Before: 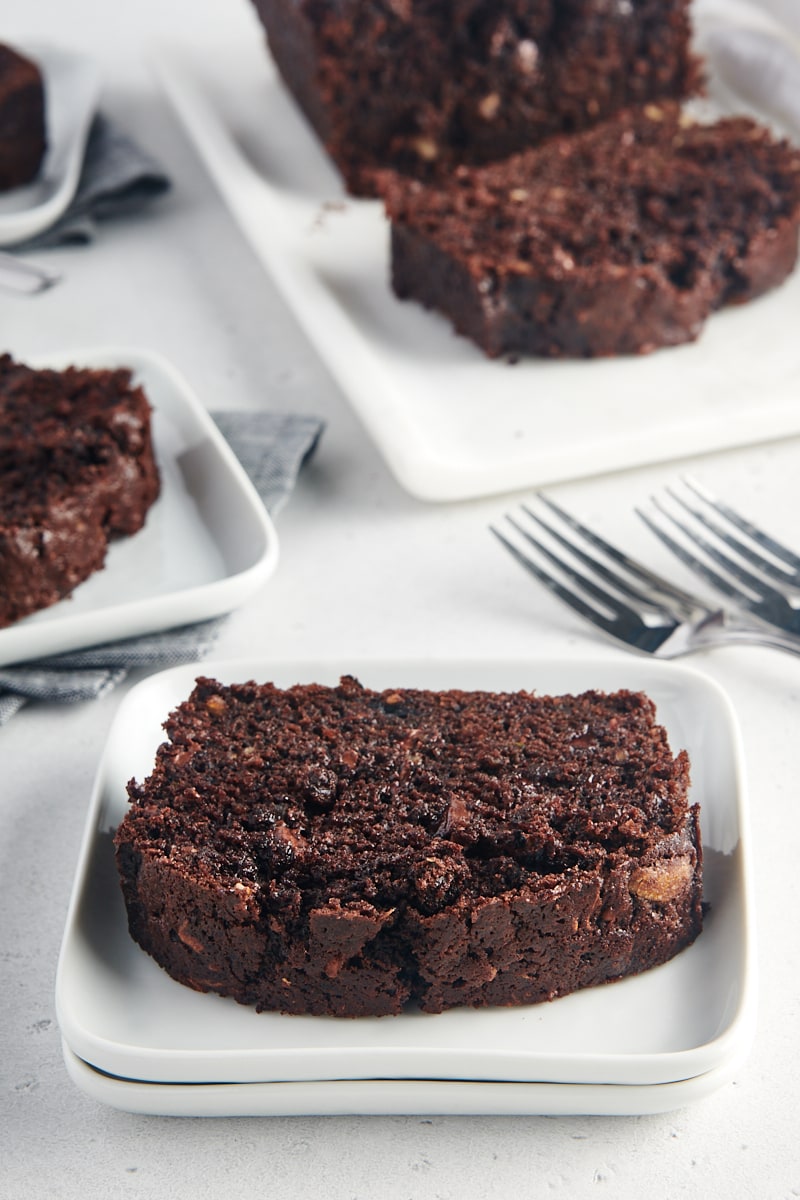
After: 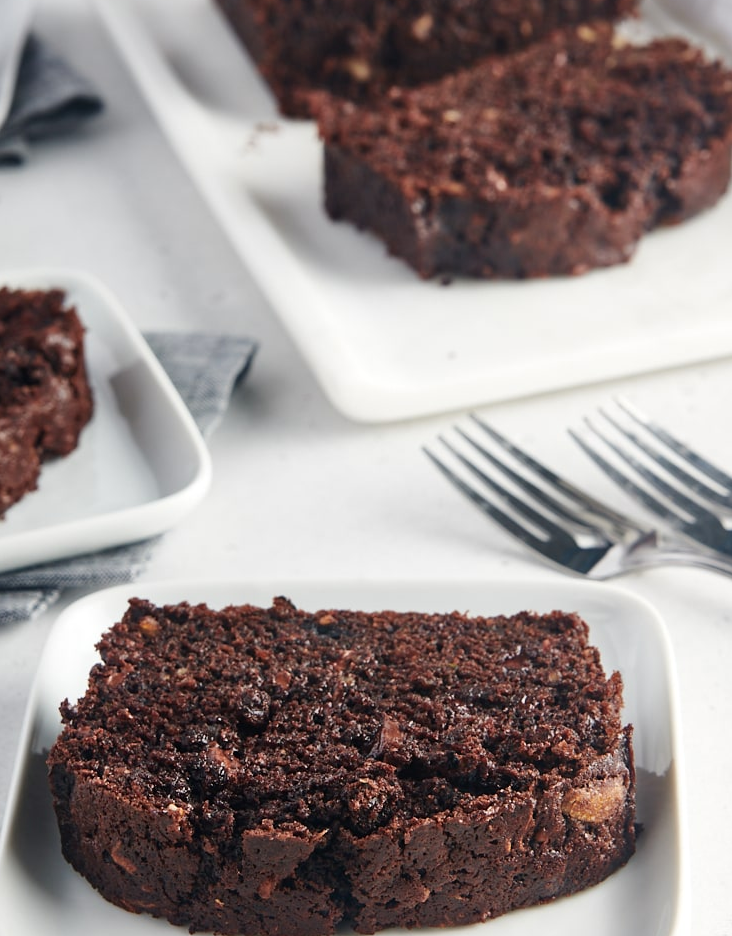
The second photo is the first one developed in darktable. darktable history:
crop: left 8.417%, top 6.592%, bottom 15.373%
